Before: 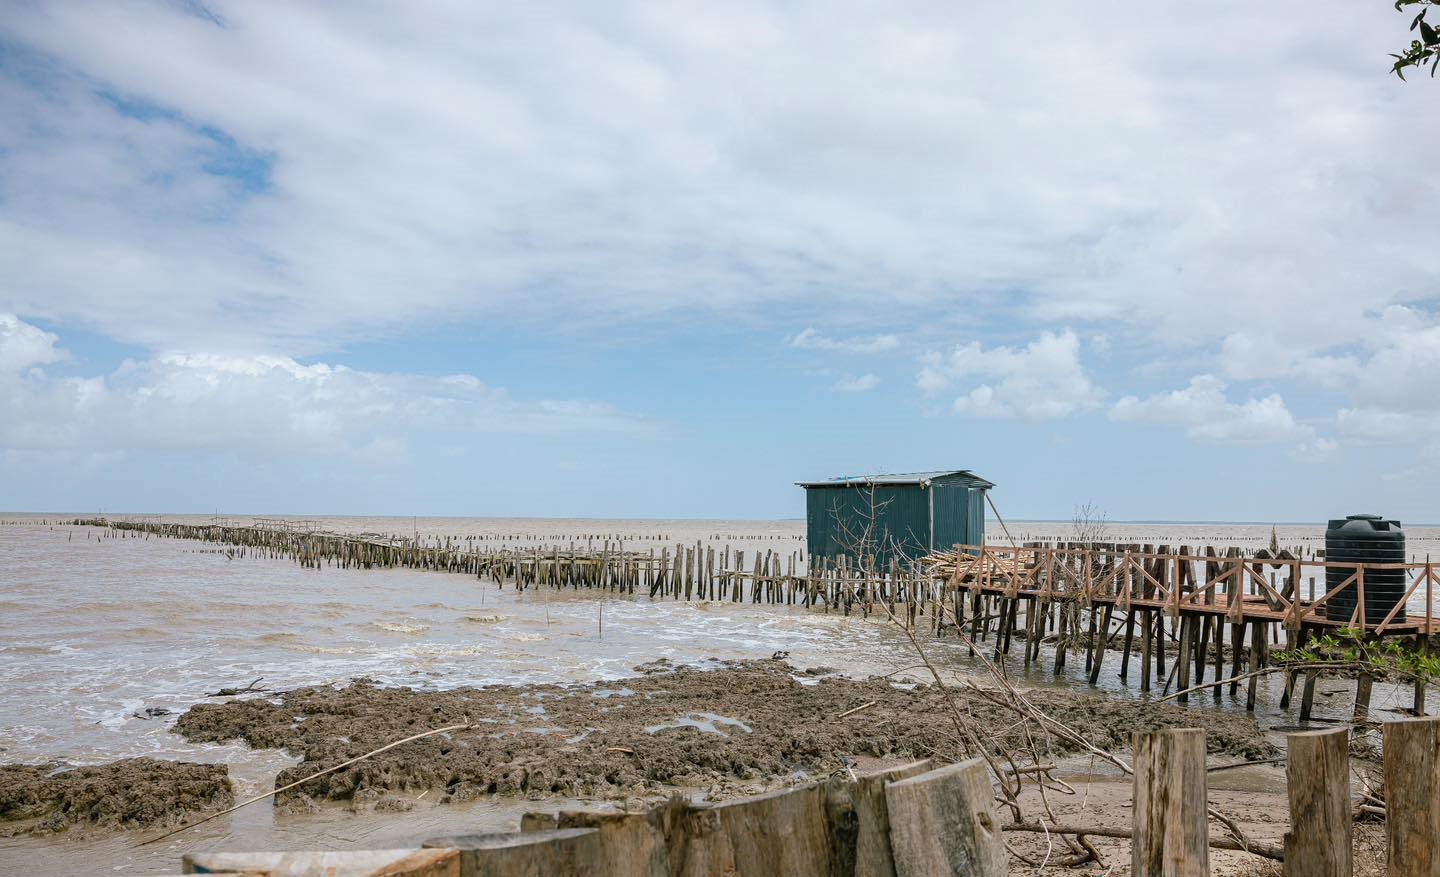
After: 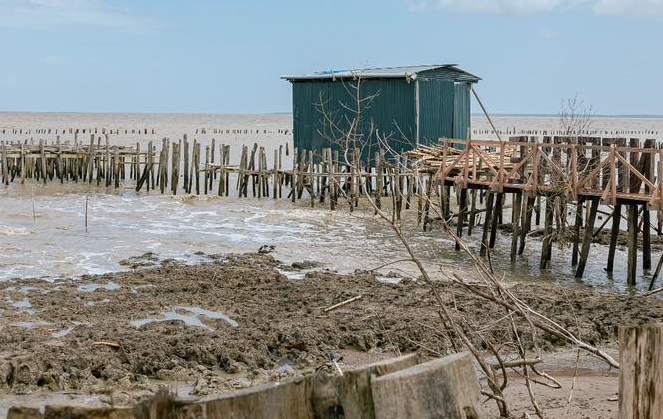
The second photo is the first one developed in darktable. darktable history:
crop: left 35.744%, top 46.32%, right 18.186%, bottom 5.817%
